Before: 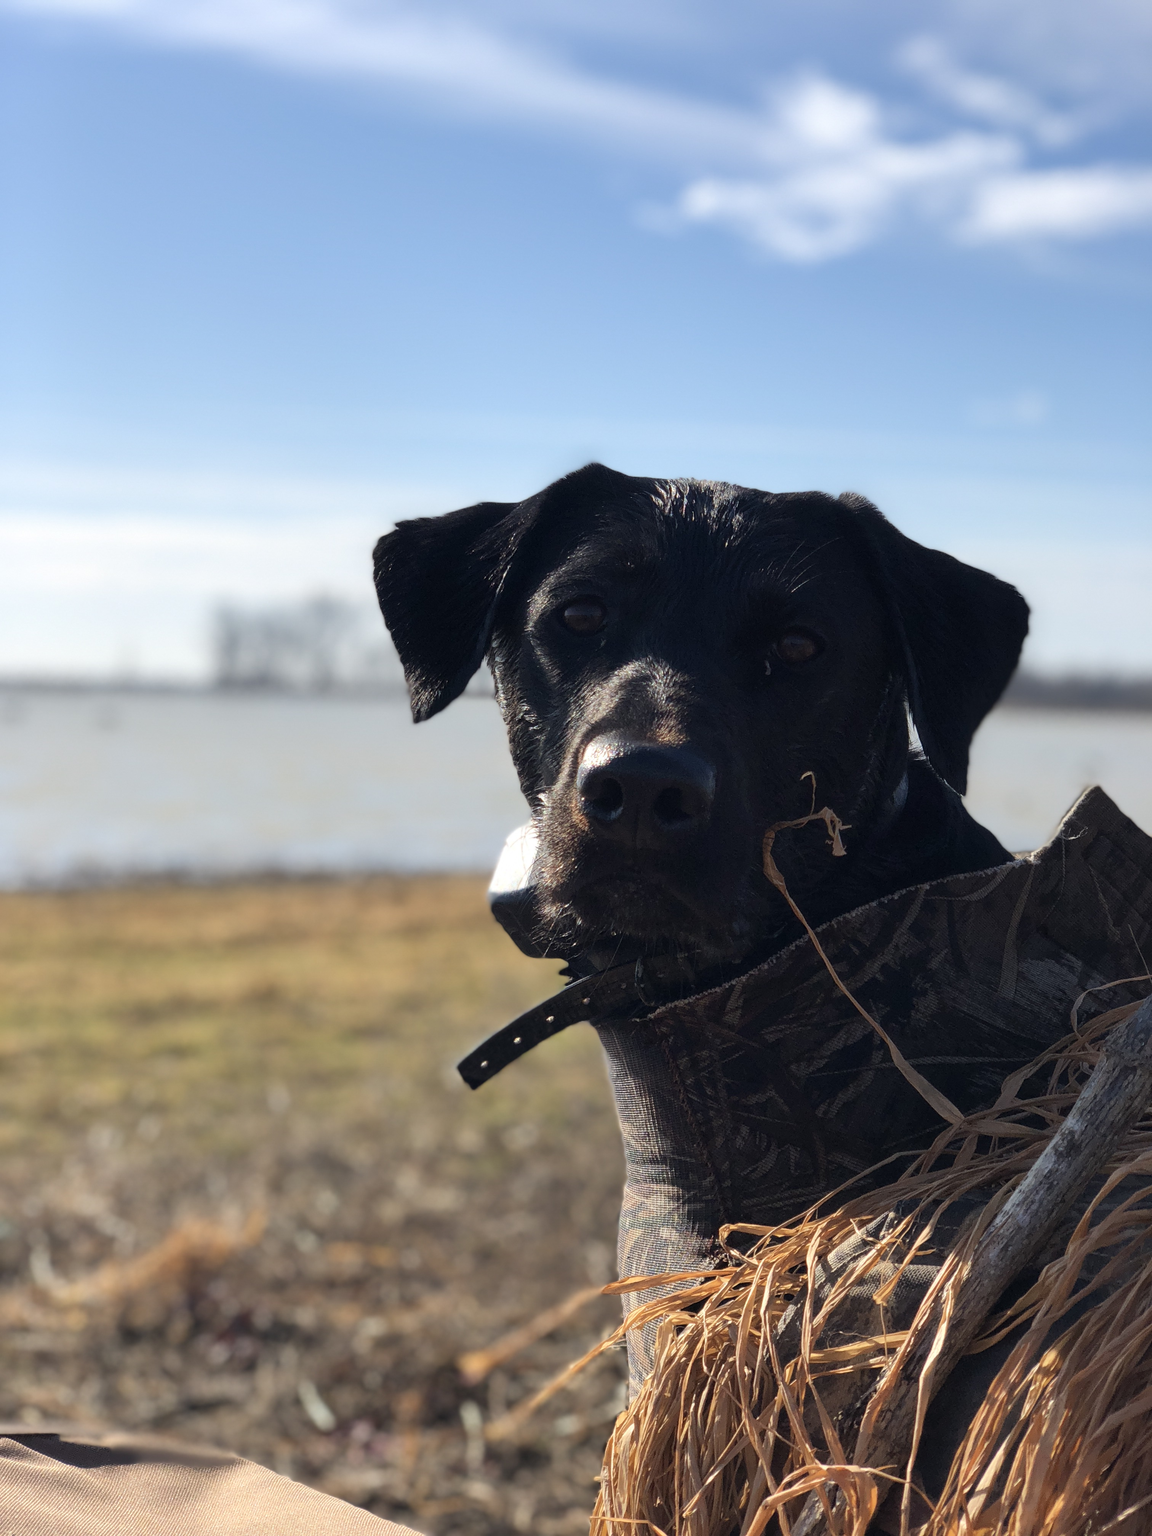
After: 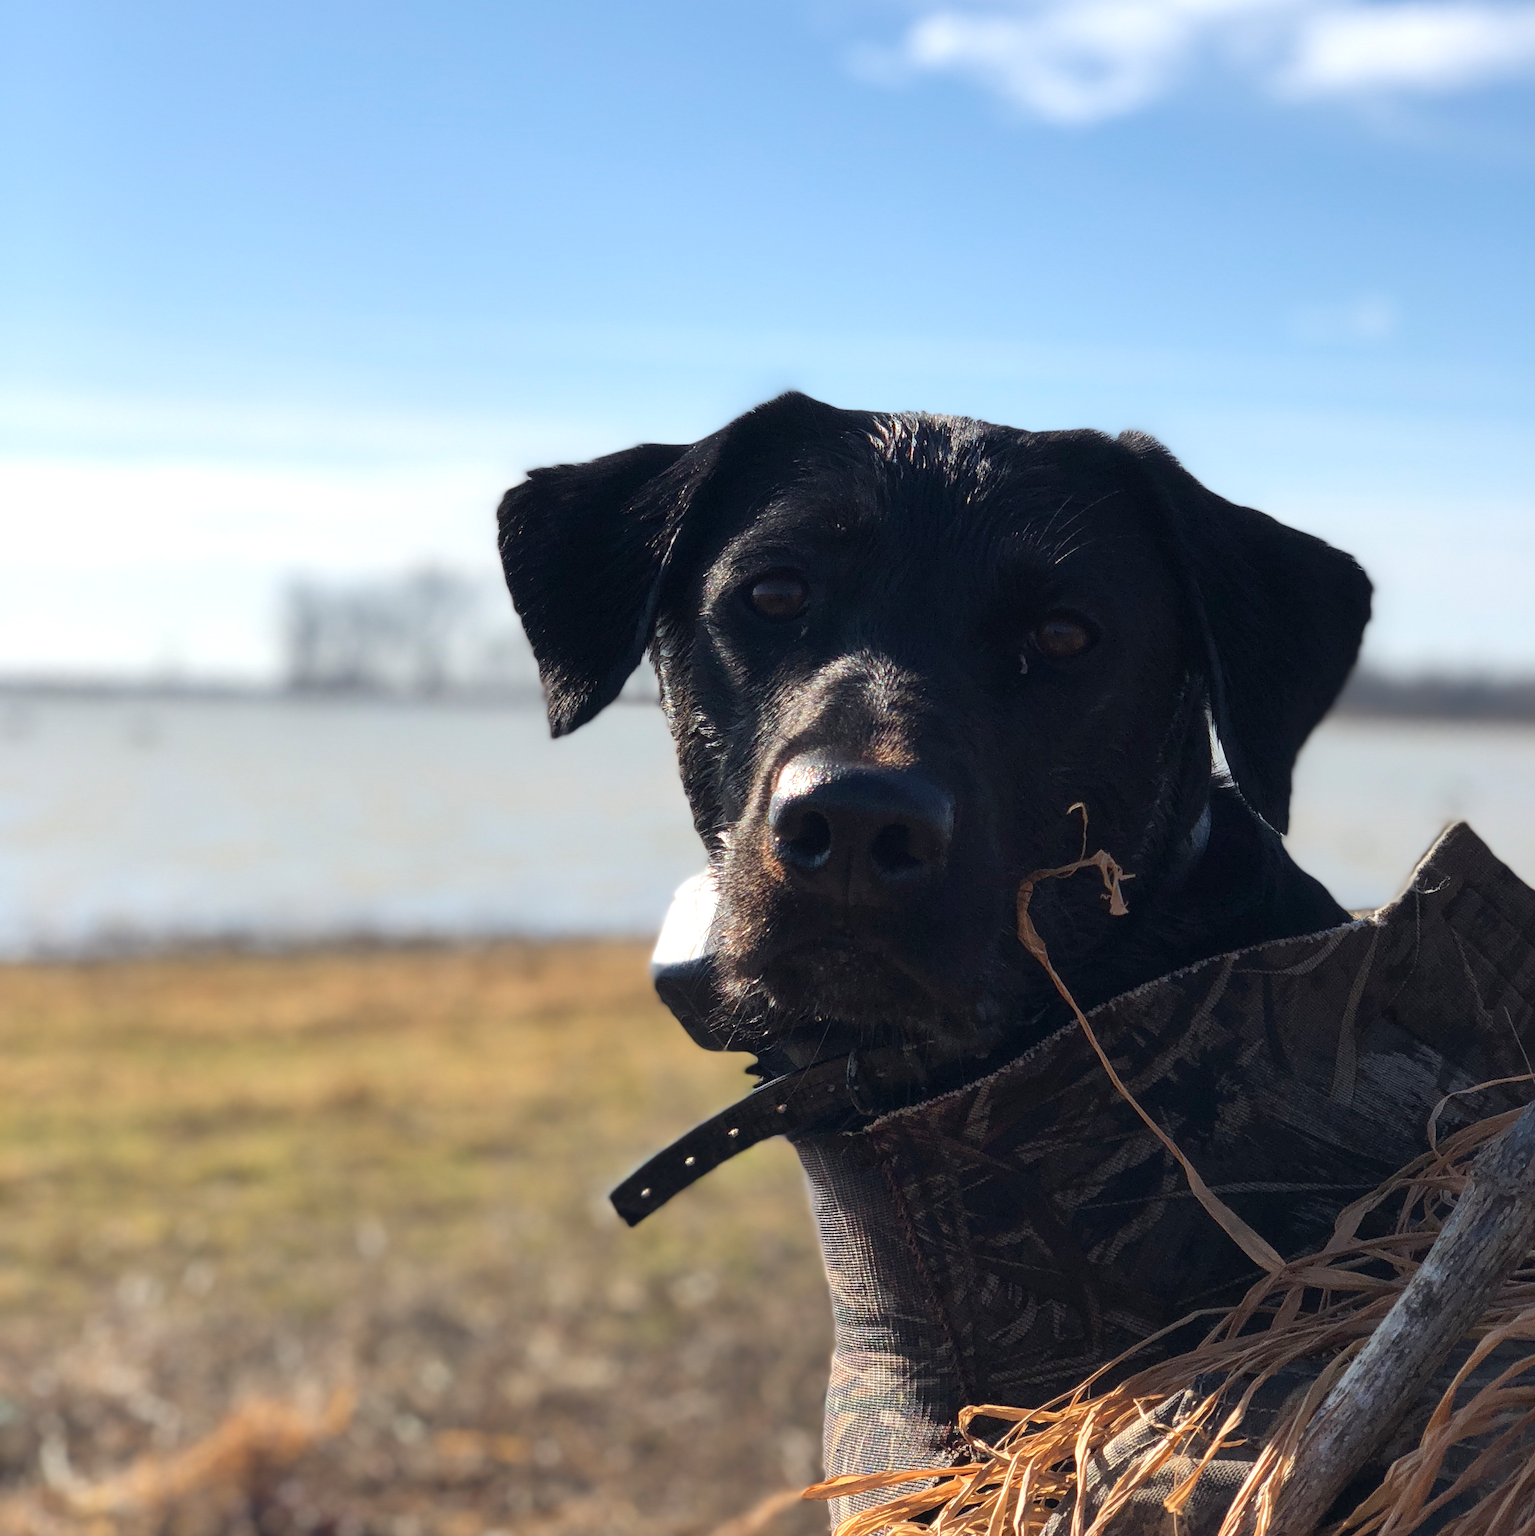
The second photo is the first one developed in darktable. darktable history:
exposure: exposure 0.187 EV, compensate highlight preservation false
crop: top 11.04%, bottom 13.913%
